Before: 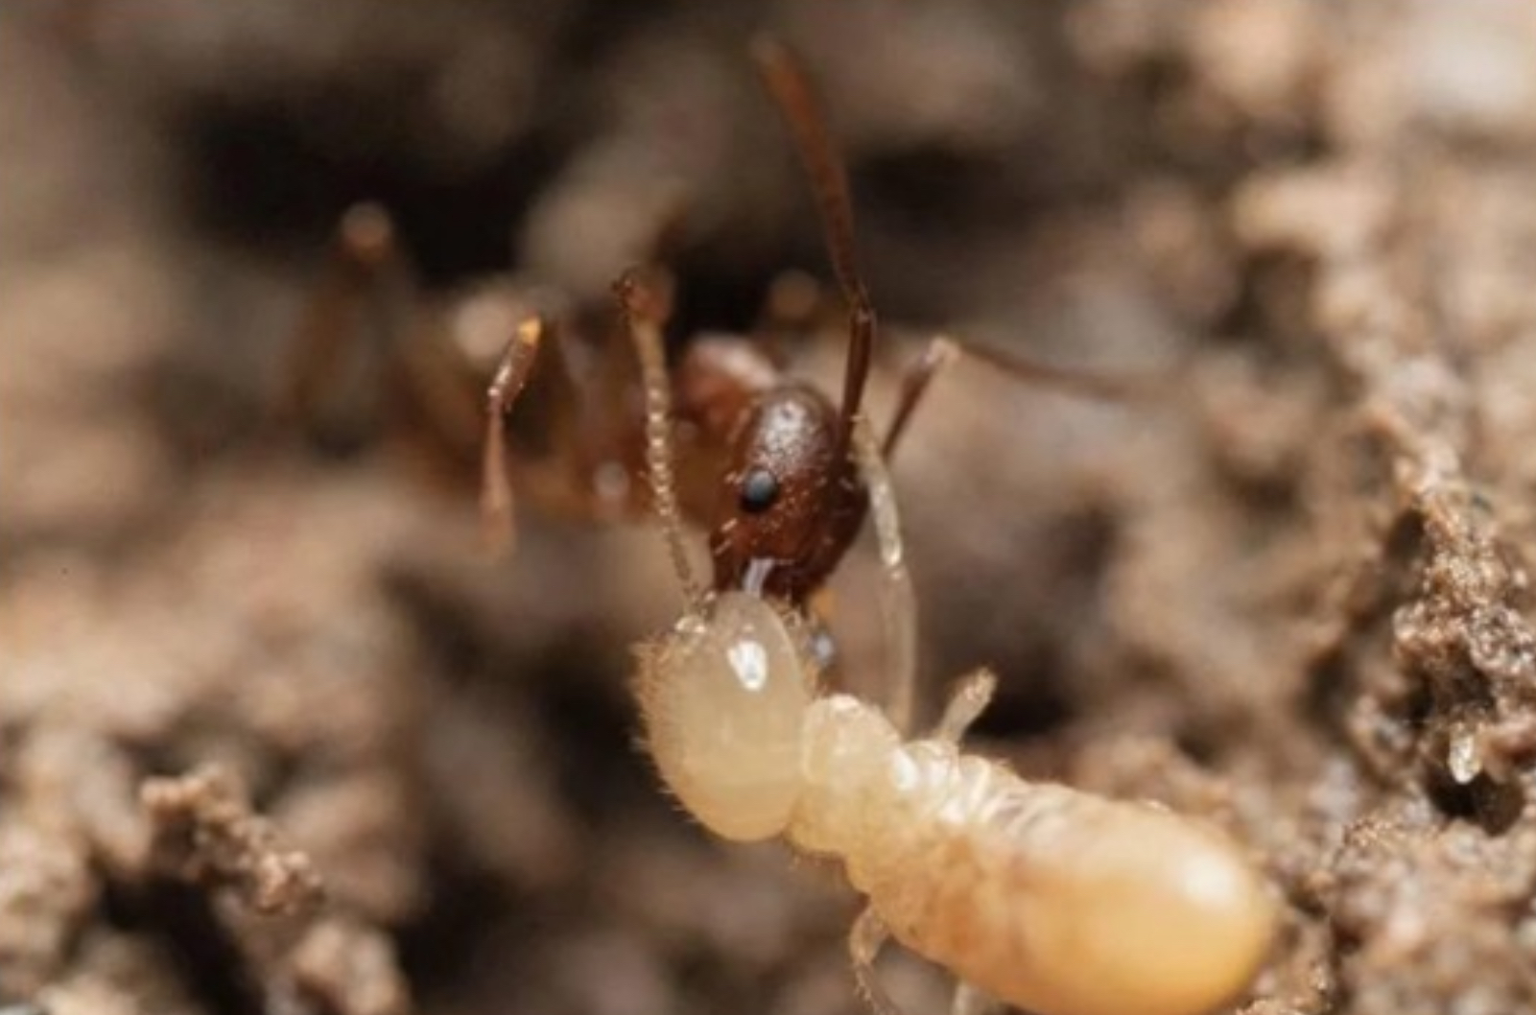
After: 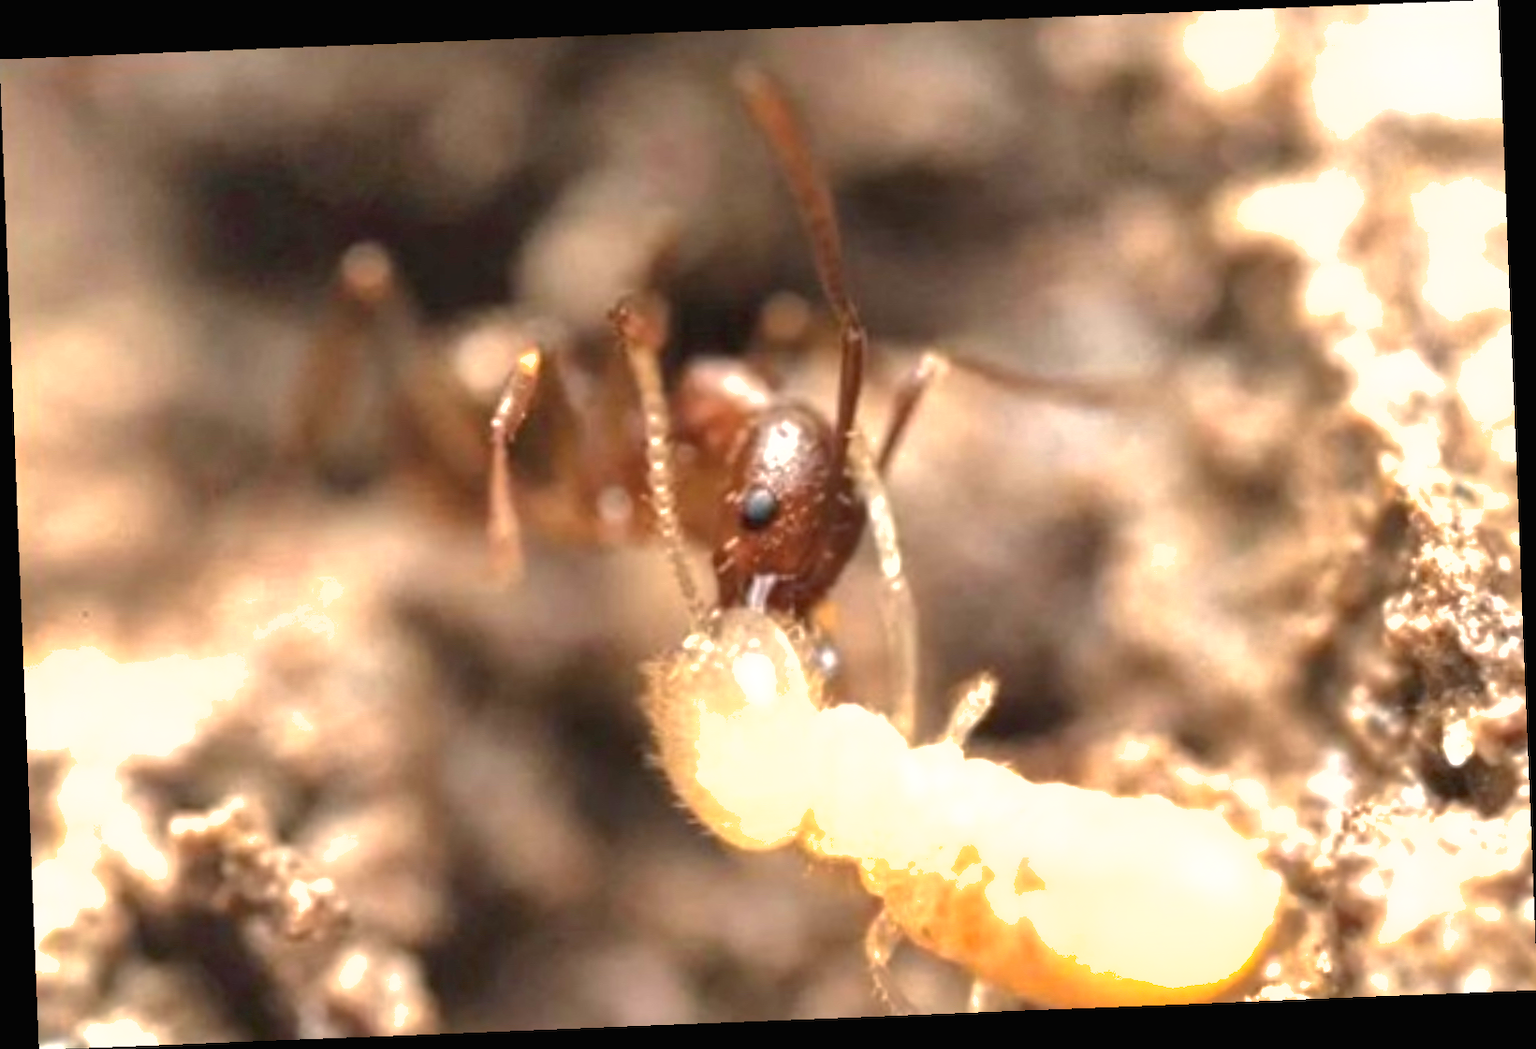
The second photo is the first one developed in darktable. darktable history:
shadows and highlights: on, module defaults
exposure: black level correction 0, exposure 1.45 EV, compensate exposure bias true, compensate highlight preservation false
rotate and perspective: rotation -2.29°, automatic cropping off
